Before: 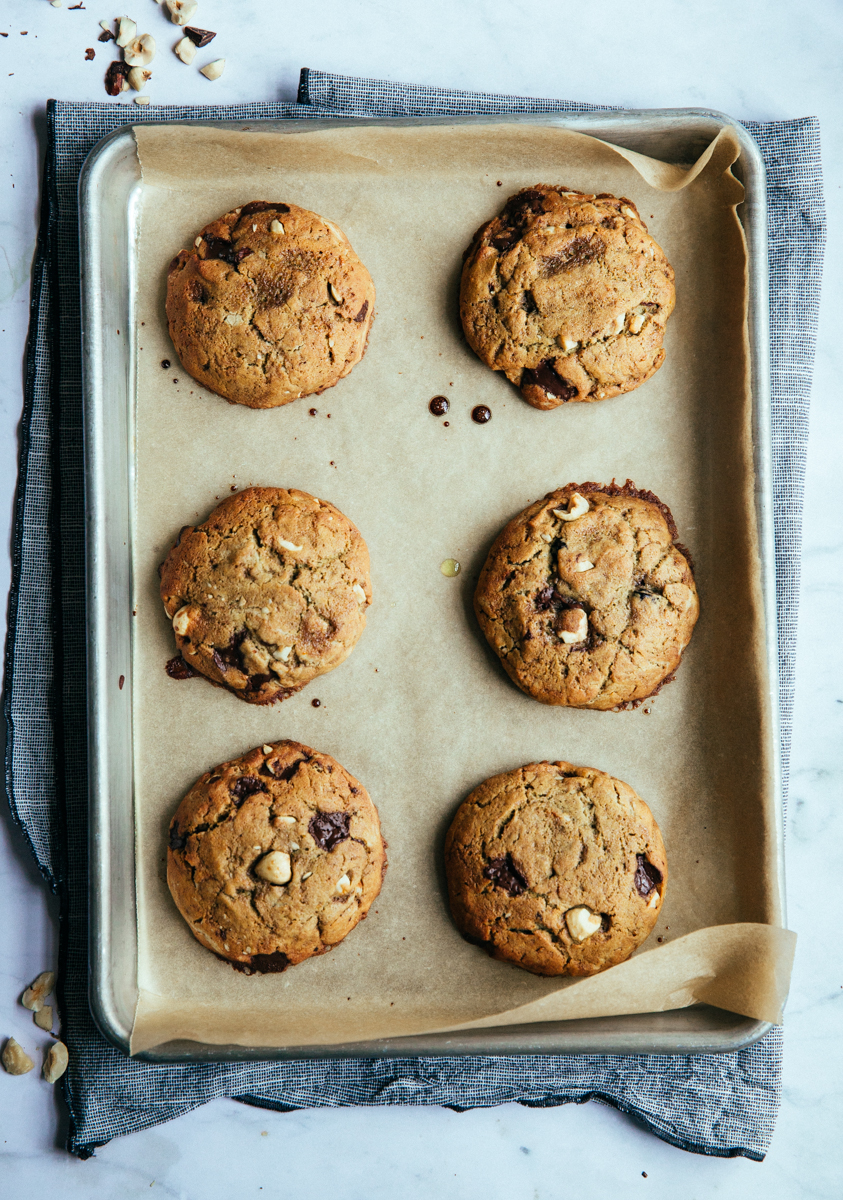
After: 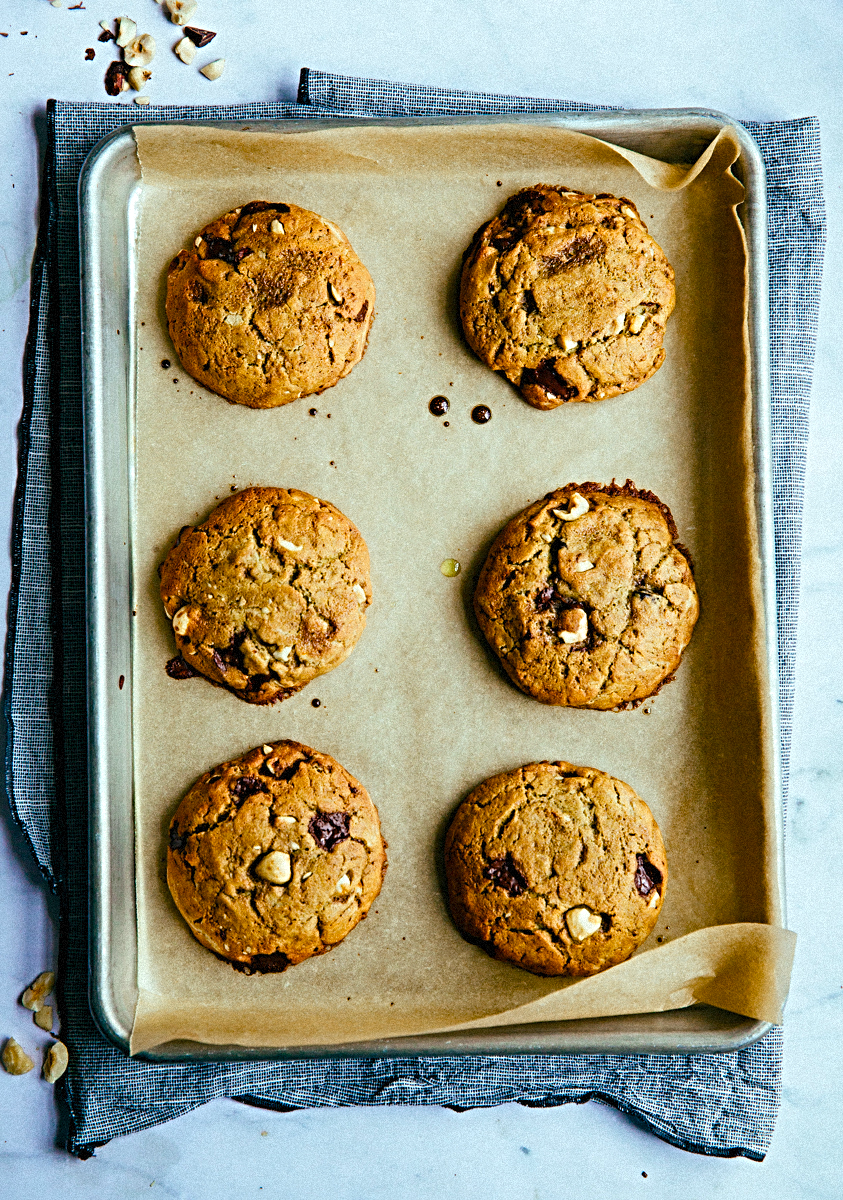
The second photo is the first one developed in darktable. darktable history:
sharpen: radius 4.883
color balance rgb: perceptual saturation grading › global saturation 20%, perceptual saturation grading › highlights -25%, perceptual saturation grading › shadows 50.52%, global vibrance 40.24%
grain: mid-tones bias 0%
